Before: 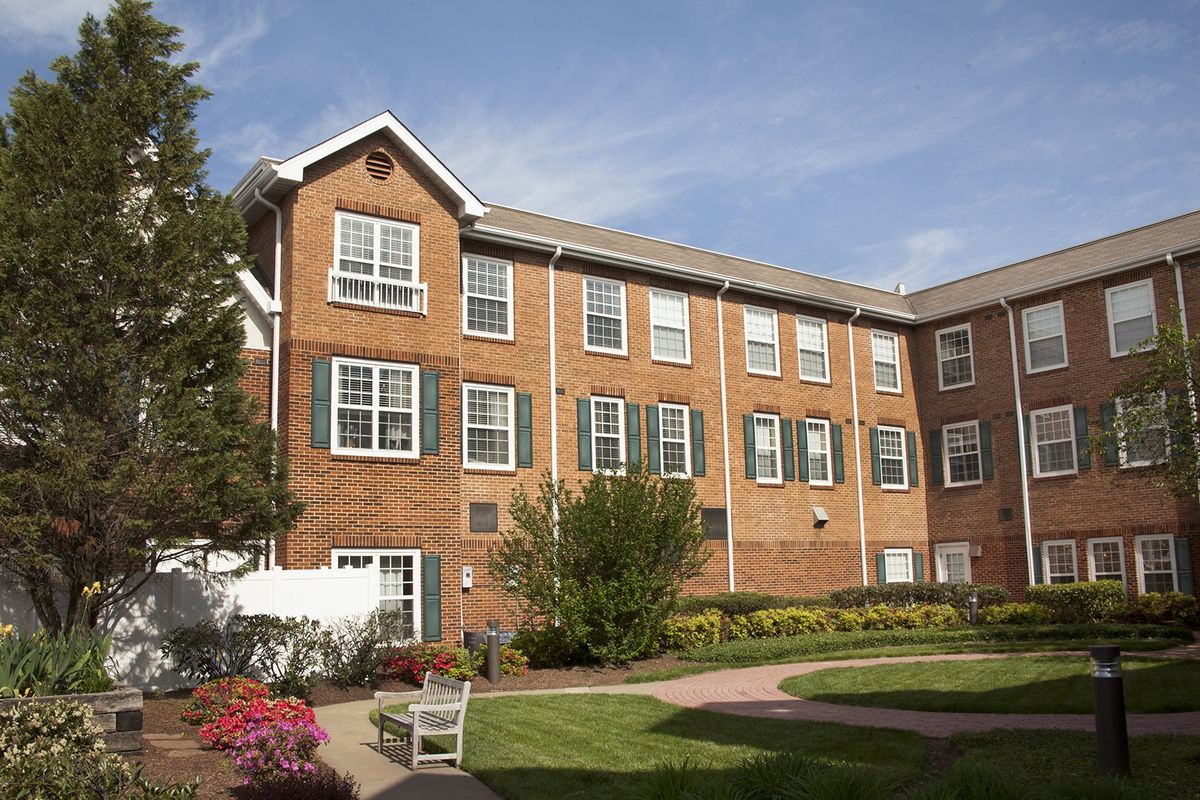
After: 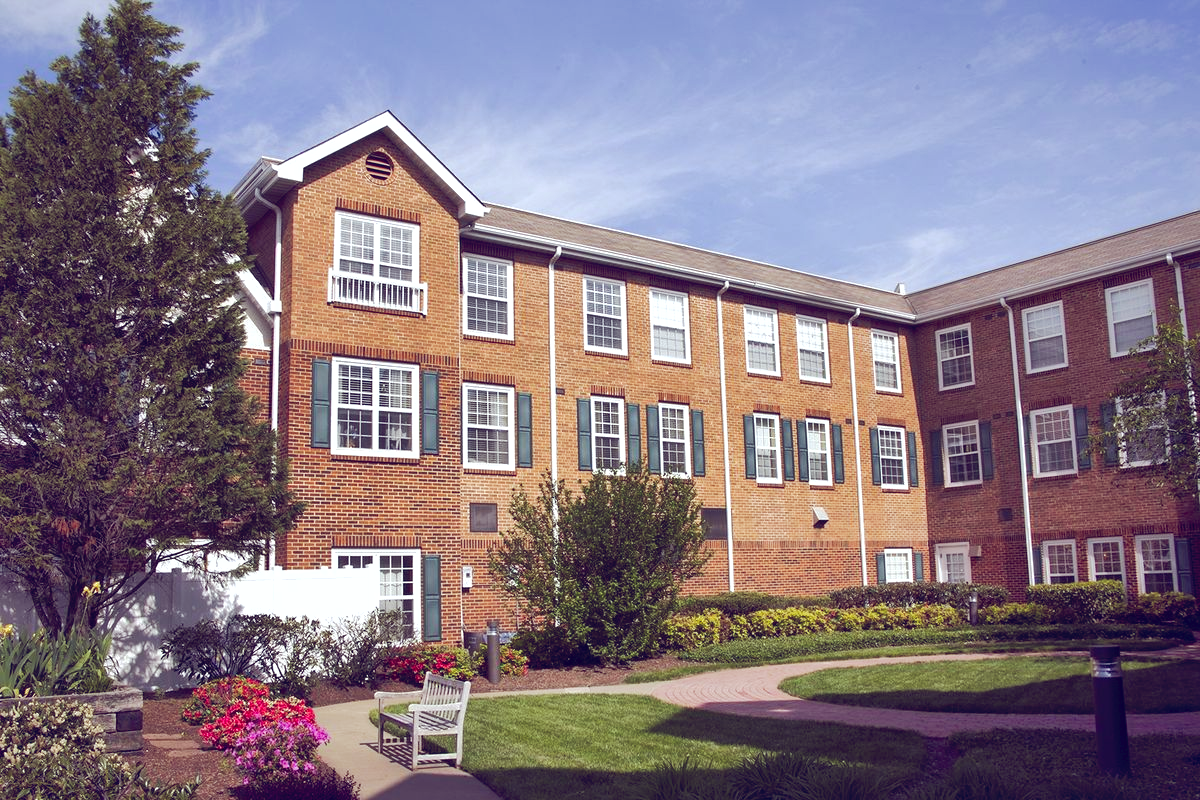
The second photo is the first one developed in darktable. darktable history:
tone curve: curves: ch0 [(0, 0) (0.003, 0.014) (0.011, 0.019) (0.025, 0.026) (0.044, 0.037) (0.069, 0.053) (0.1, 0.083) (0.136, 0.121) (0.177, 0.163) (0.224, 0.22) (0.277, 0.281) (0.335, 0.354) (0.399, 0.436) (0.468, 0.526) (0.543, 0.612) (0.623, 0.706) (0.709, 0.79) (0.801, 0.858) (0.898, 0.925) (1, 1)], preserve colors none
white balance: red 0.924, blue 1.095
color balance: lift [1.001, 0.997, 0.99, 1.01], gamma [1.007, 1, 0.975, 1.025], gain [1, 1.065, 1.052, 0.935], contrast 13.25%
shadows and highlights: on, module defaults
